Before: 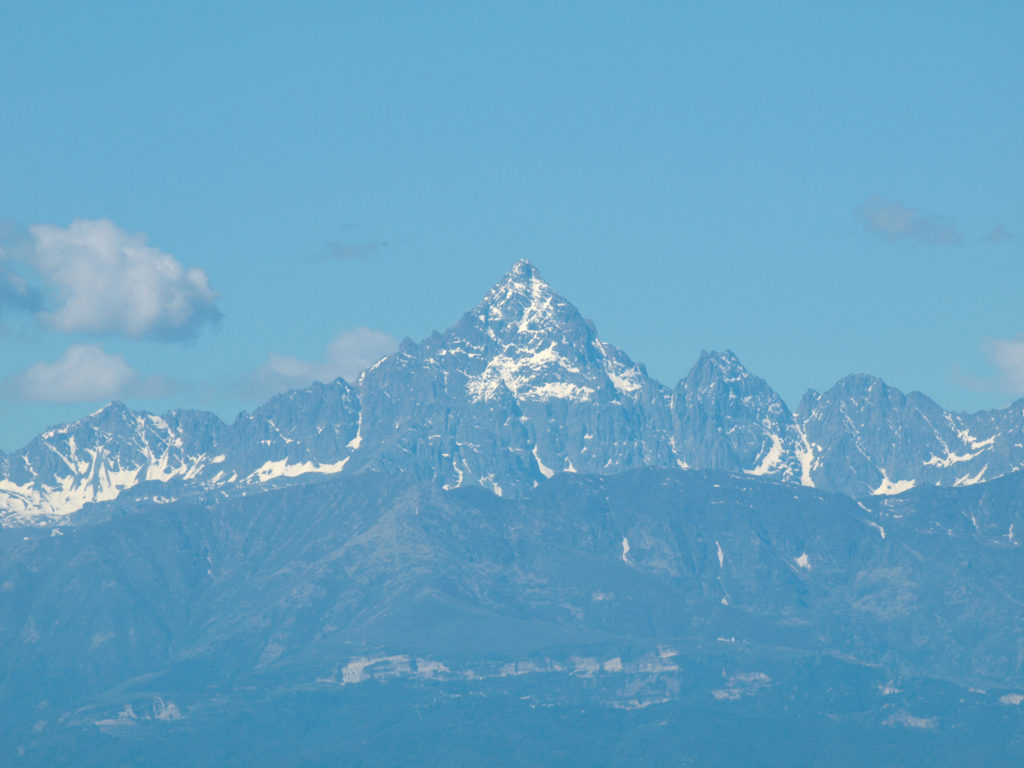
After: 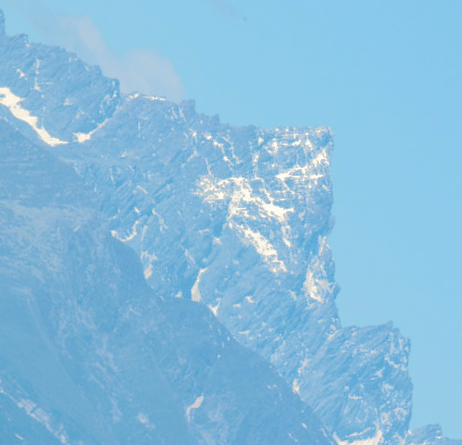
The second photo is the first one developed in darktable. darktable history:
tone curve: curves: ch0 [(0, 0) (0.003, 0.437) (0.011, 0.438) (0.025, 0.441) (0.044, 0.441) (0.069, 0.441) (0.1, 0.444) (0.136, 0.447) (0.177, 0.452) (0.224, 0.457) (0.277, 0.466) (0.335, 0.485) (0.399, 0.514) (0.468, 0.558) (0.543, 0.616) (0.623, 0.686) (0.709, 0.76) (0.801, 0.803) (0.898, 0.825) (1, 1)], color space Lab, independent channels, preserve colors none
crop and rotate: angle -45.63°, top 16.598%, right 0.894%, bottom 11.735%
filmic rgb: black relative exposure -8 EV, white relative exposure 2.46 EV, threshold 3.05 EV, hardness 6.38, enable highlight reconstruction true
